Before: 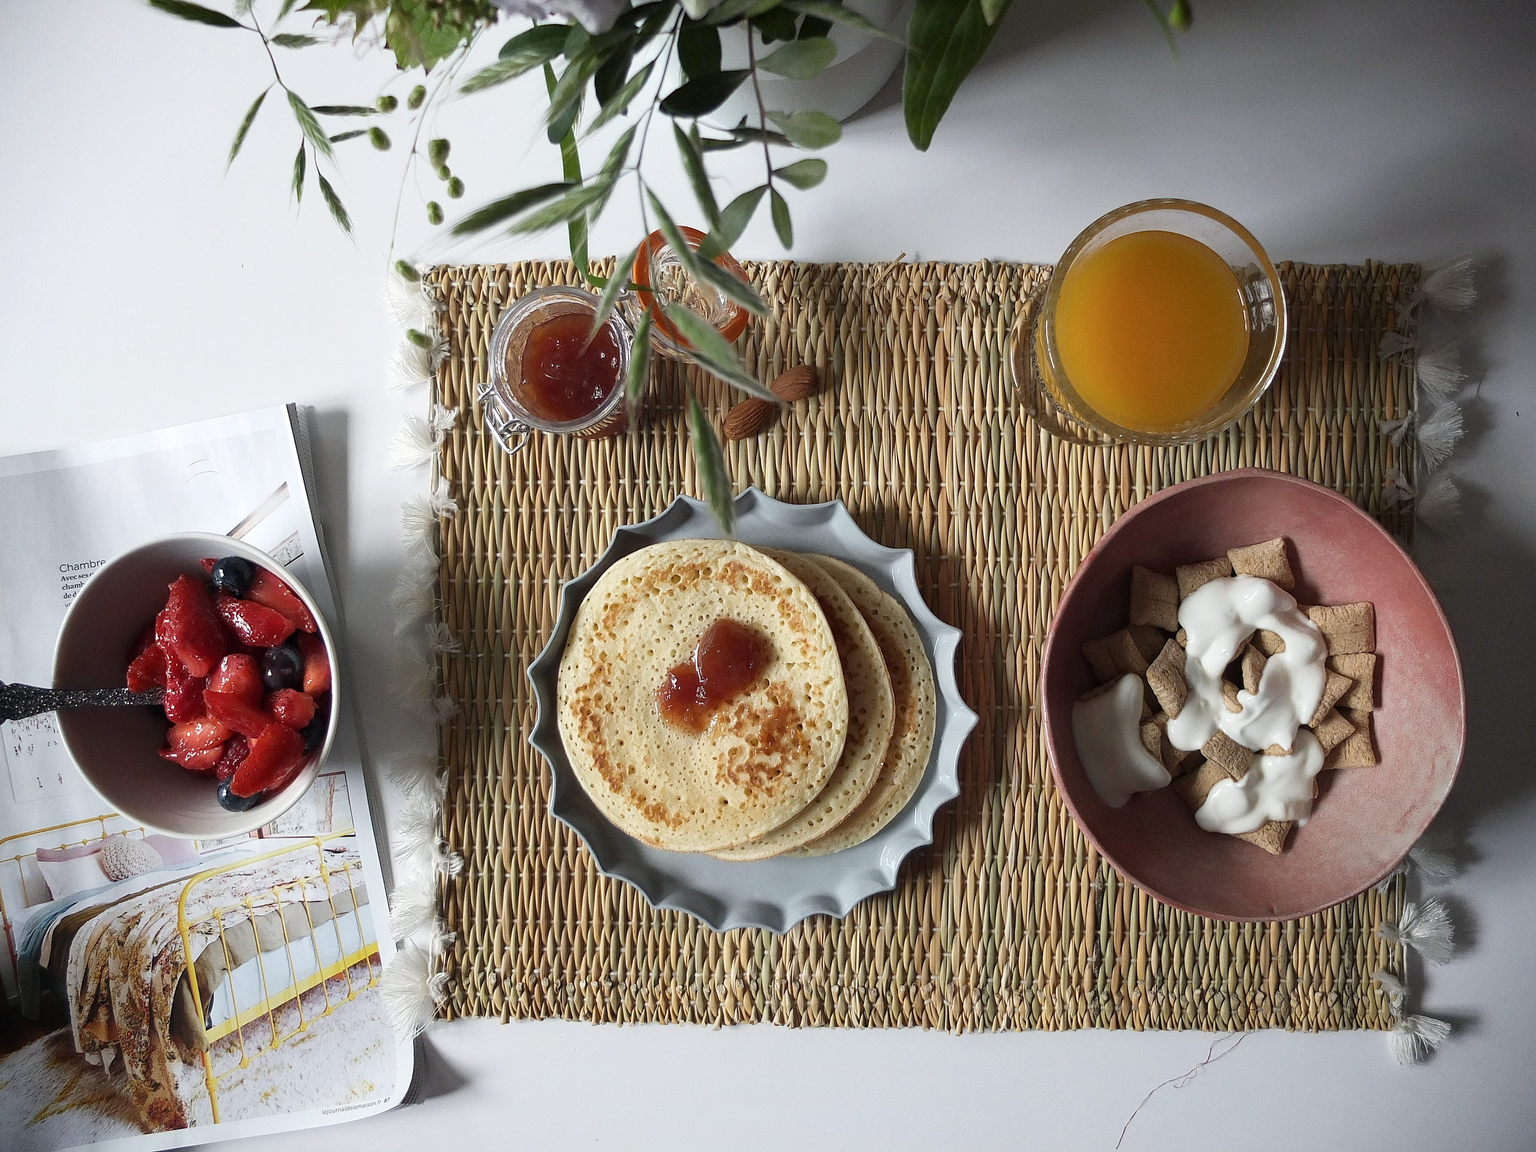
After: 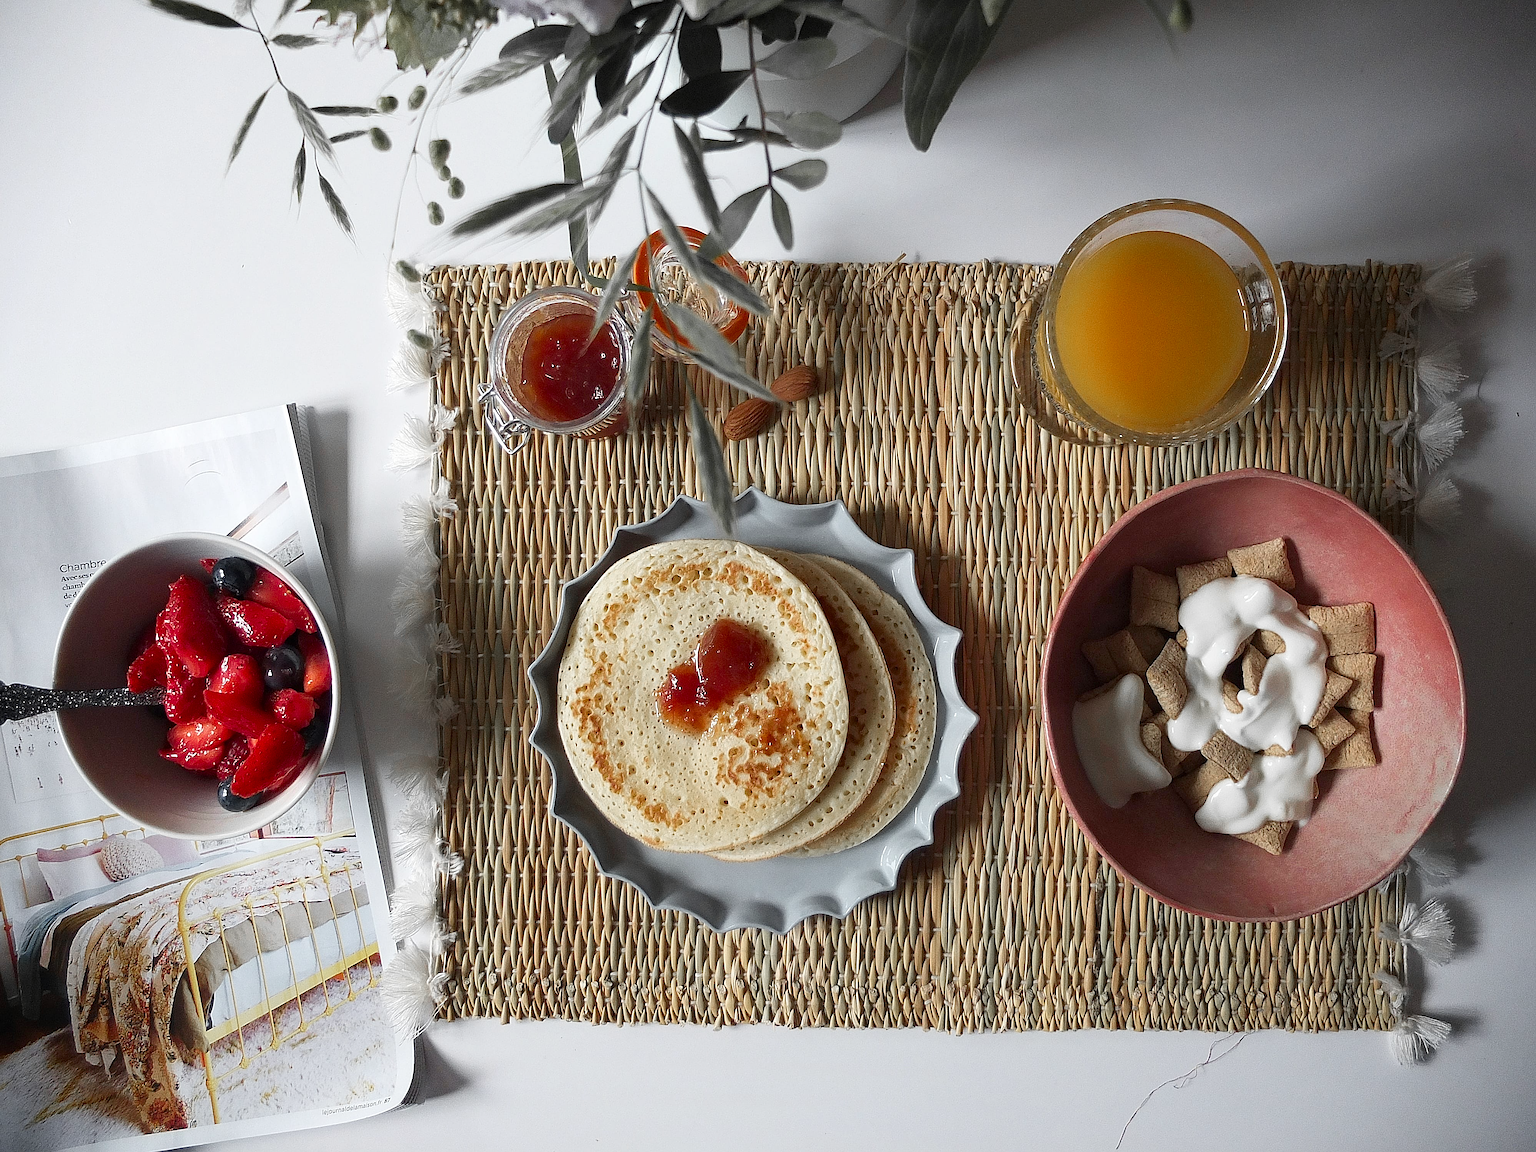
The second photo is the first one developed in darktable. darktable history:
sharpen: on, module defaults
color zones: curves: ch1 [(0, 0.679) (0.143, 0.647) (0.286, 0.261) (0.378, -0.011) (0.571, 0.396) (0.714, 0.399) (0.857, 0.406) (1, 0.679)]
